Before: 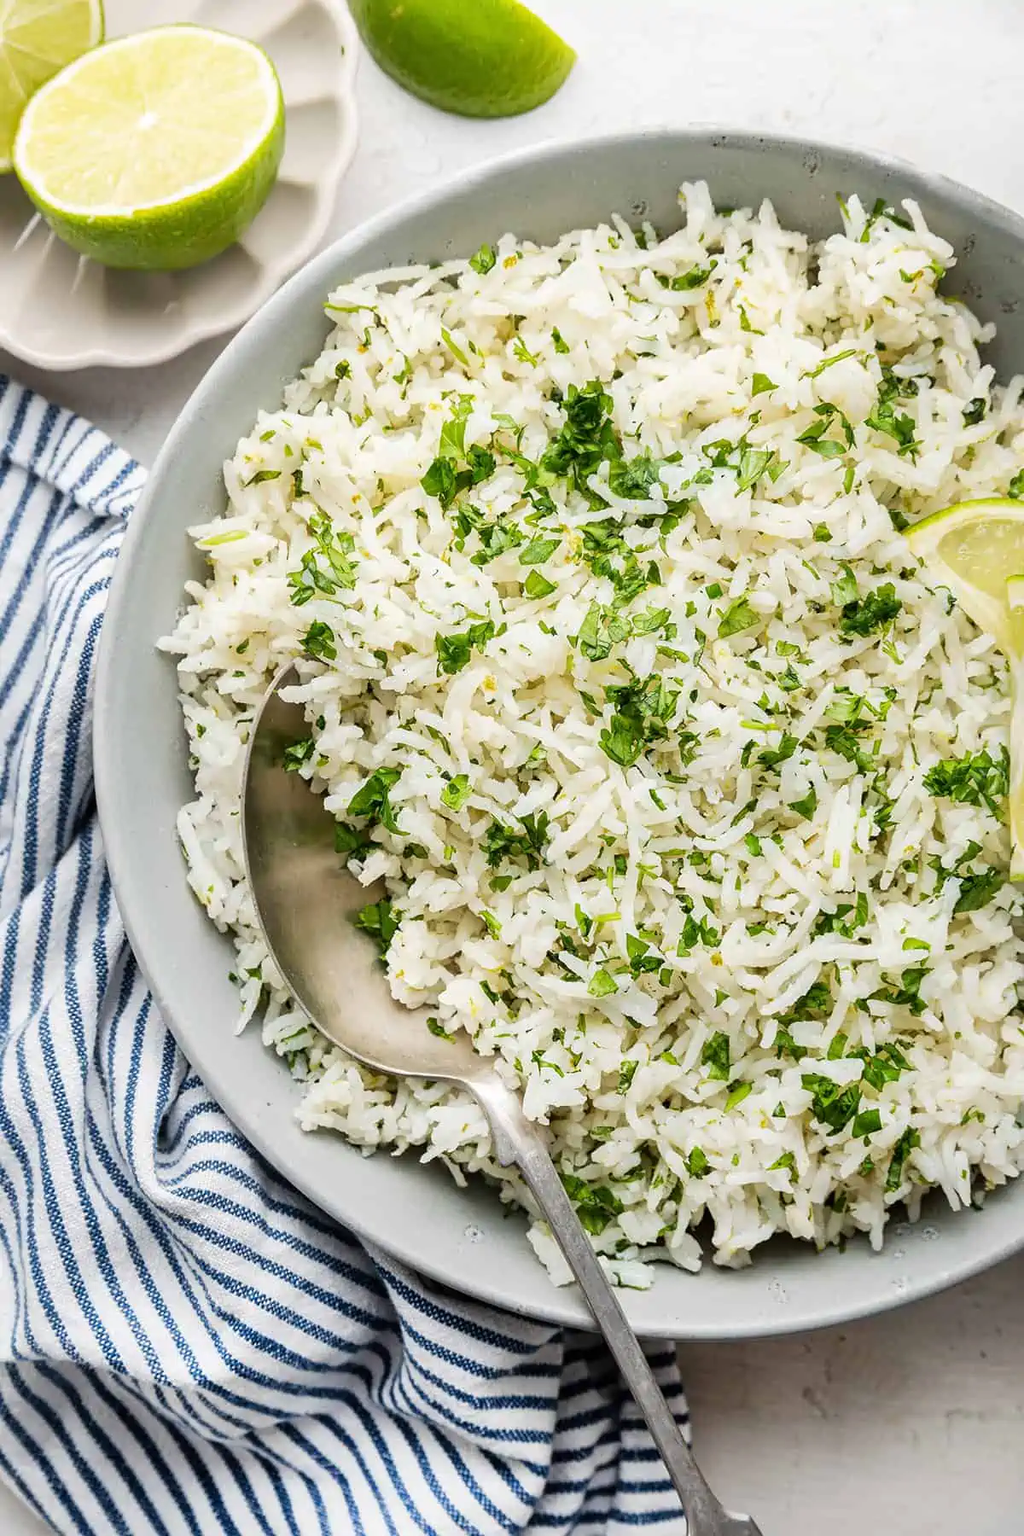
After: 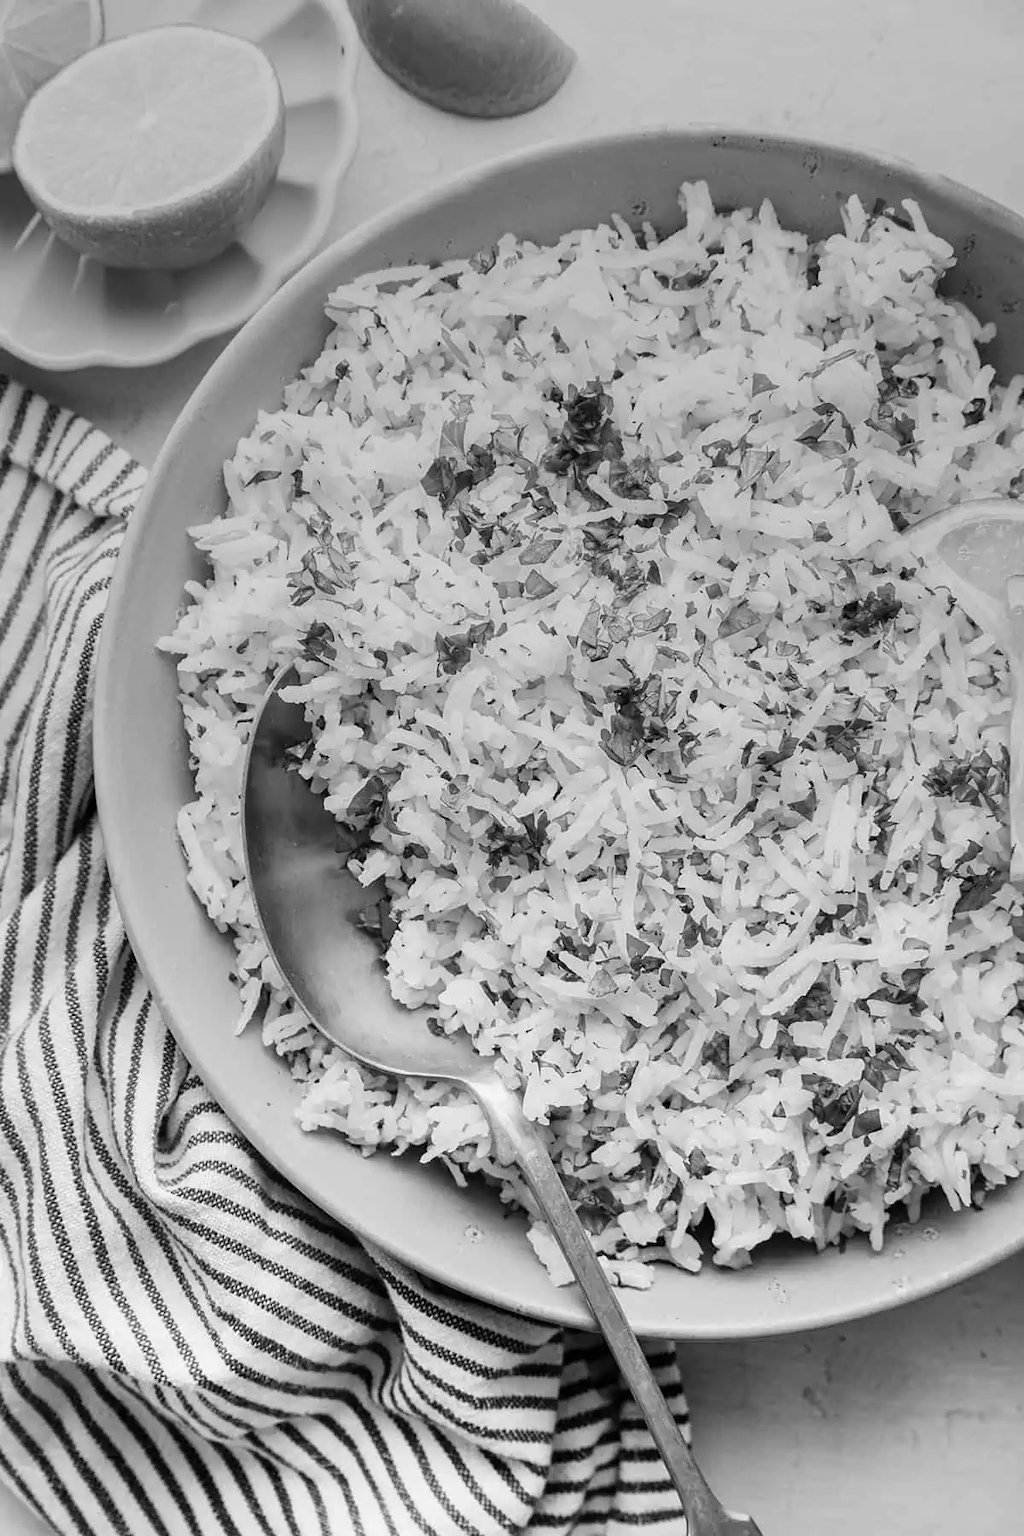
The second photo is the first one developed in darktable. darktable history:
graduated density: hue 238.83°, saturation 50%
color contrast: green-magenta contrast 0, blue-yellow contrast 0
